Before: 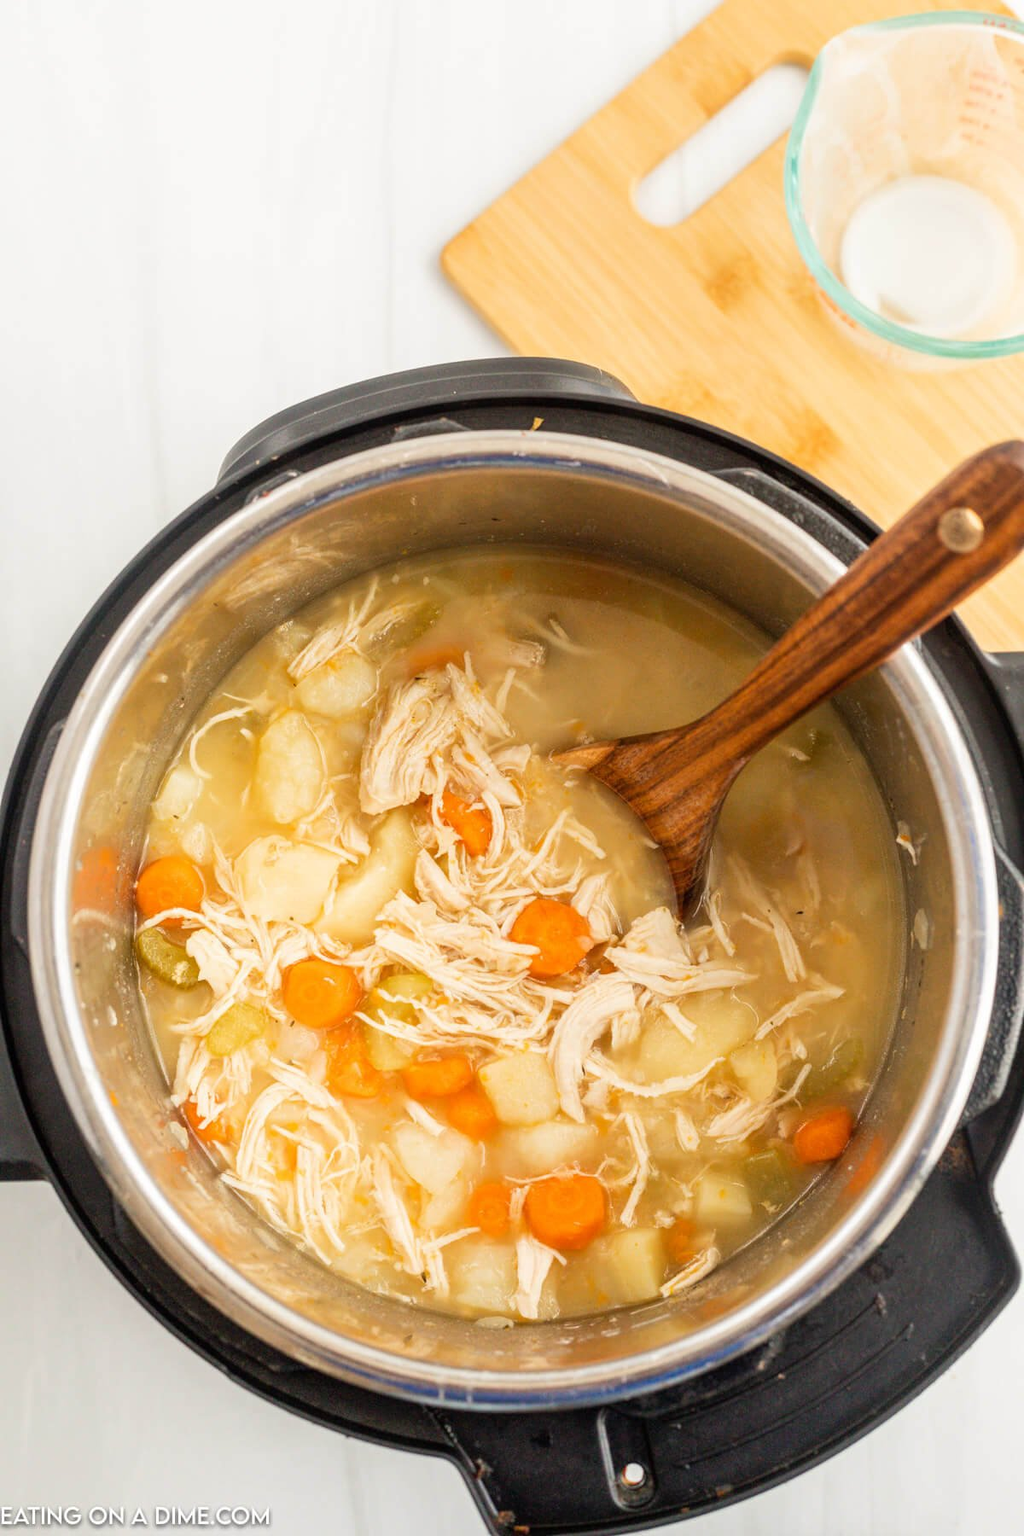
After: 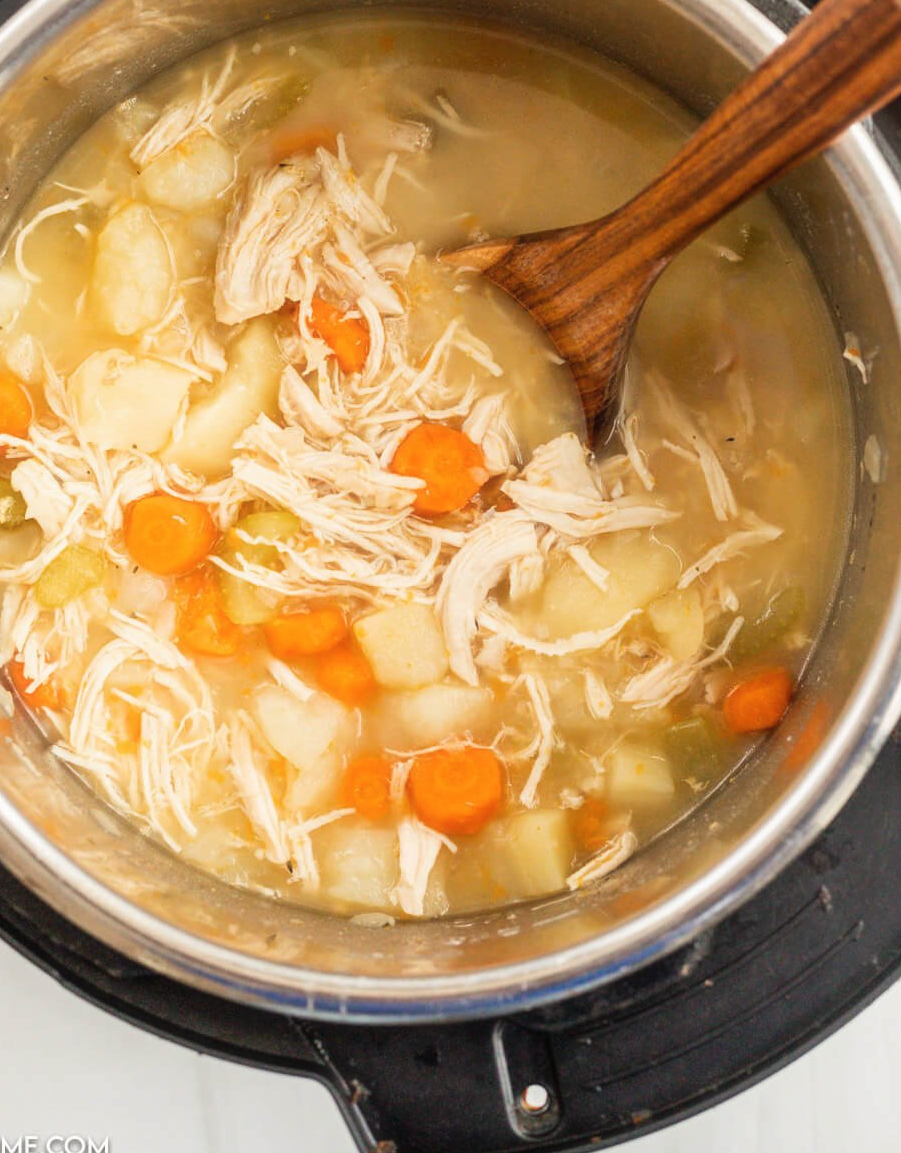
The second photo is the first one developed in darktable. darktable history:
crop and rotate: left 17.298%, top 35.015%, right 7.598%, bottom 0.911%
haze removal: strength -0.1, compatibility mode true, adaptive false
